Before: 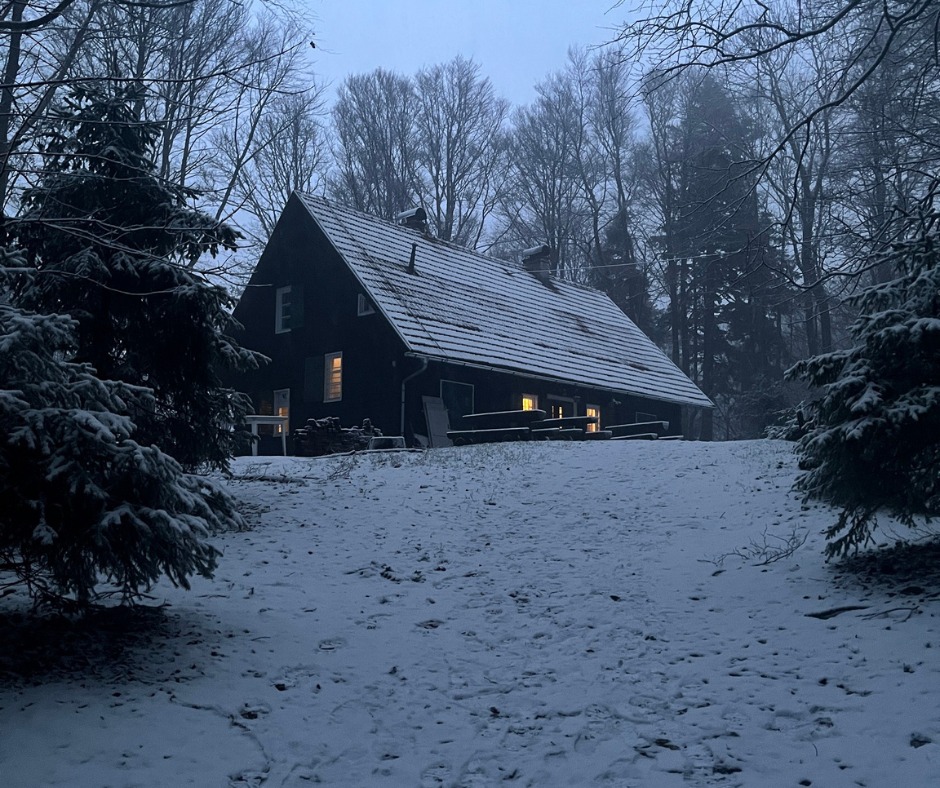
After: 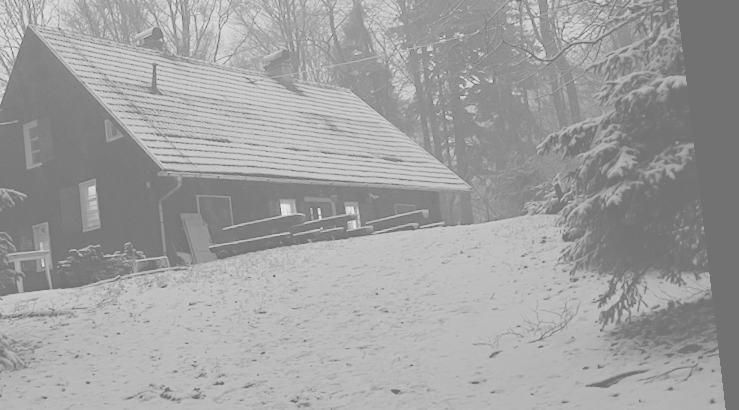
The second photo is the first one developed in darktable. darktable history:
monochrome: on, module defaults
crop and rotate: left 27.938%, top 27.046%, bottom 27.046%
rotate and perspective: rotation -6.83°, automatic cropping off
contrast brightness saturation: contrast -0.32, brightness 0.75, saturation -0.78
haze removal: compatibility mode true, adaptive false
